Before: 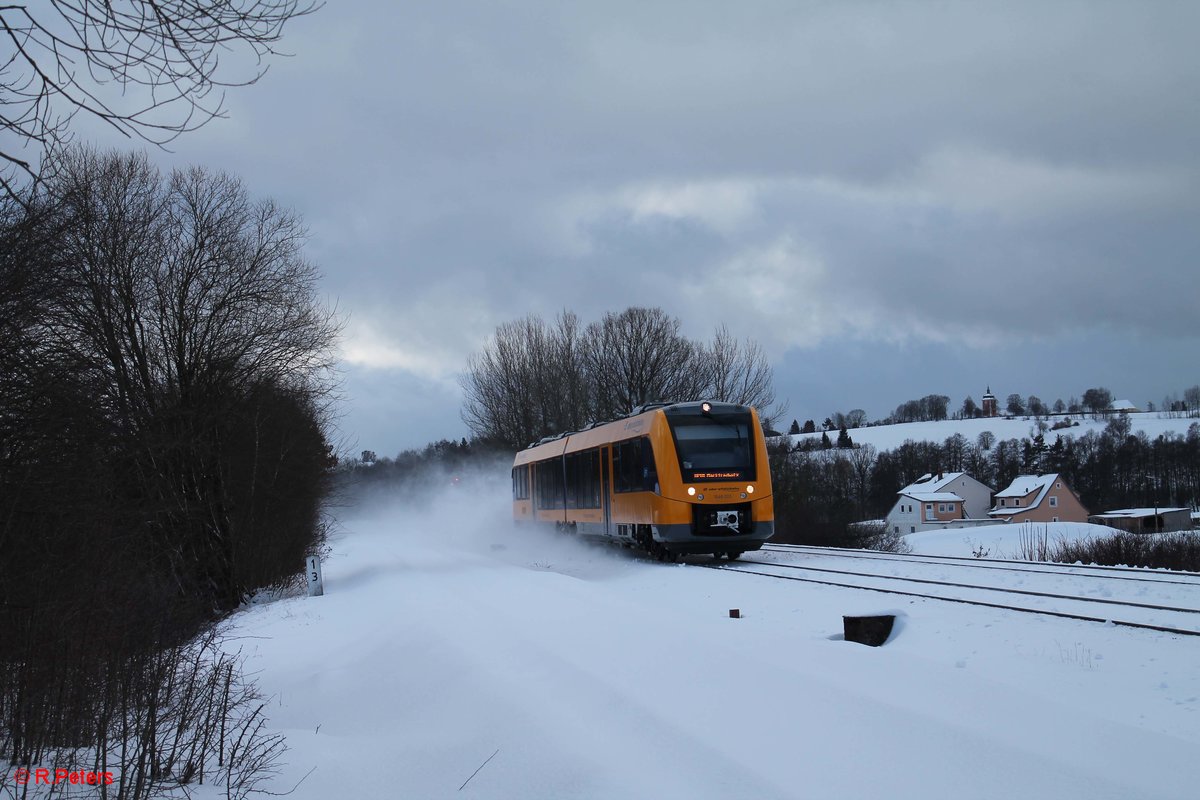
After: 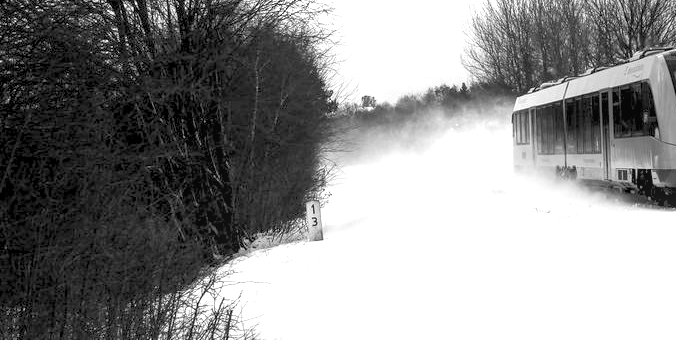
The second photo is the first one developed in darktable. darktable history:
tone equalizer: on, module defaults
color balance rgb: linear chroma grading › shadows -10%, linear chroma grading › global chroma 20%, perceptual saturation grading › global saturation 15%, perceptual brilliance grading › global brilliance 30%, perceptual brilliance grading › highlights 12%, perceptual brilliance grading › mid-tones 24%, global vibrance 20%
crop: top 44.483%, right 43.593%, bottom 12.892%
color calibration: output gray [0.267, 0.423, 0.261, 0], illuminant same as pipeline (D50), adaptation none (bypass)
rgb levels: preserve colors sum RGB, levels [[0.038, 0.433, 0.934], [0, 0.5, 1], [0, 0.5, 1]]
exposure: black level correction 0, exposure 0.4 EV, compensate exposure bias true, compensate highlight preservation false
local contrast: on, module defaults
